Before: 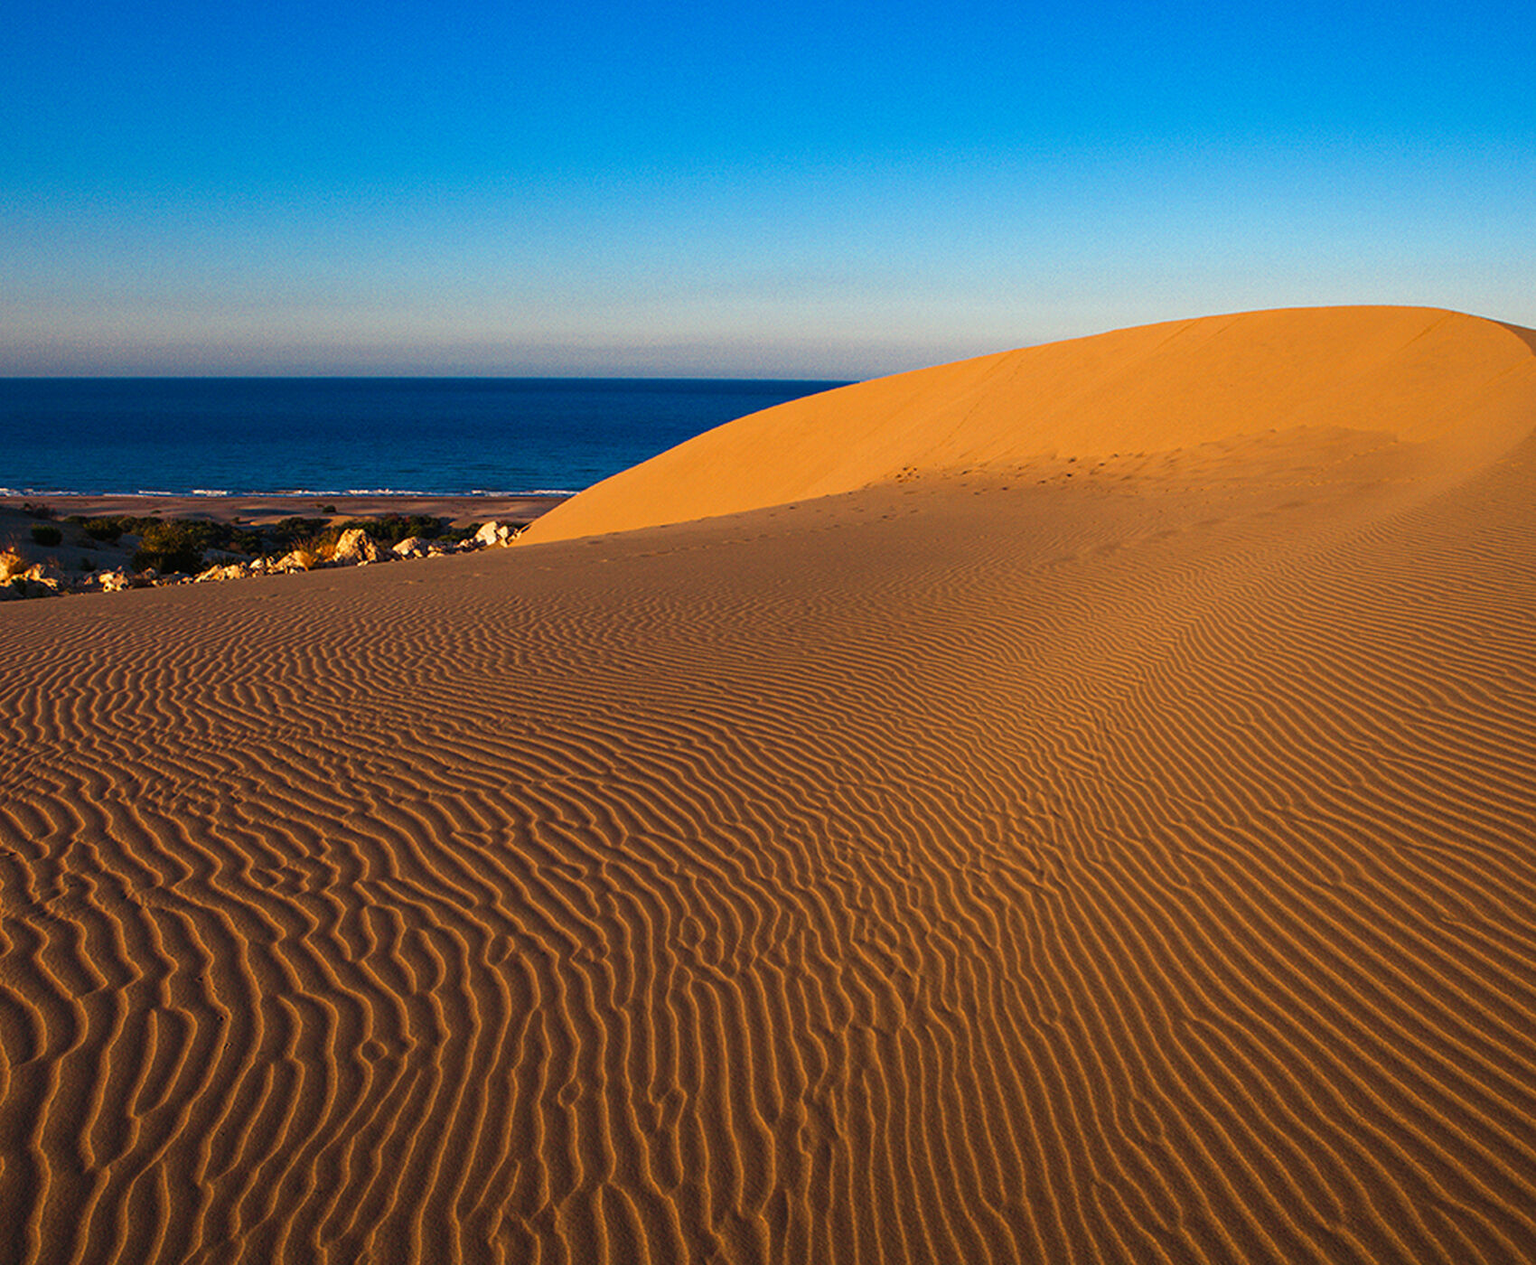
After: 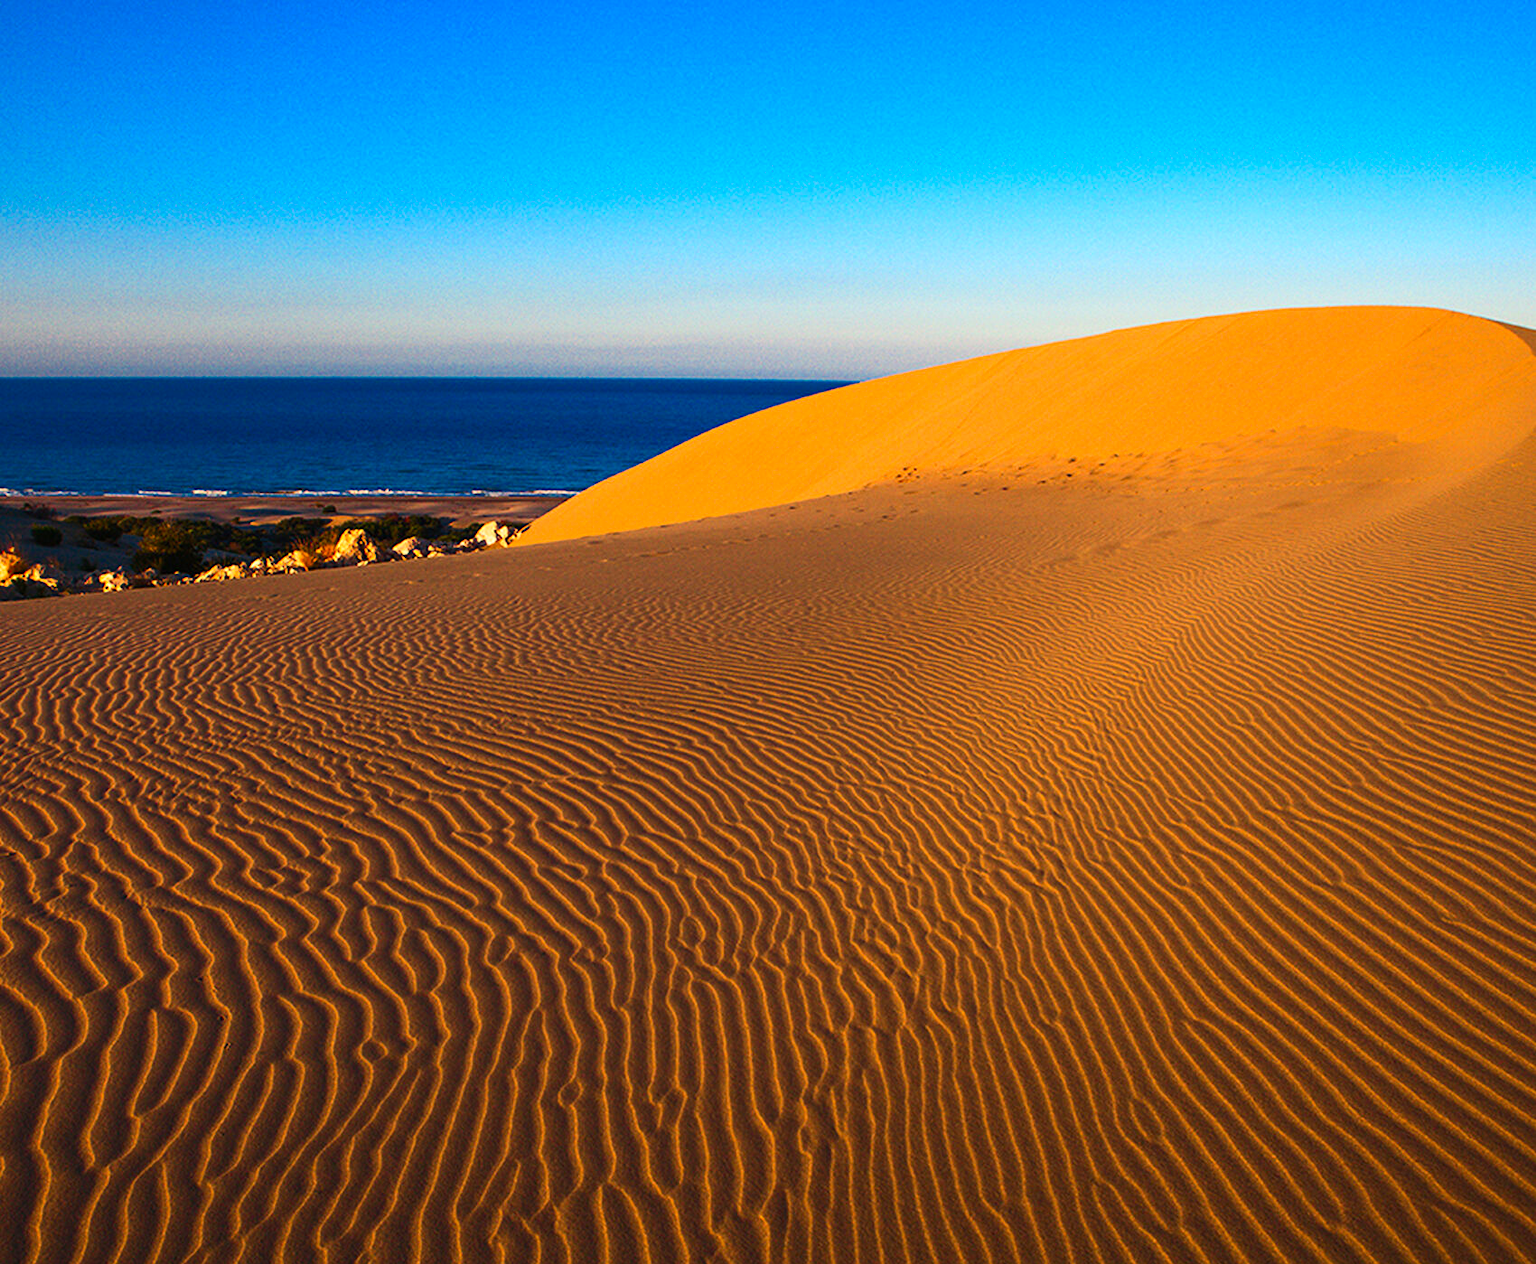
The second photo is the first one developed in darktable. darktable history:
contrast brightness saturation: contrast 0.23, brightness 0.1, saturation 0.29
